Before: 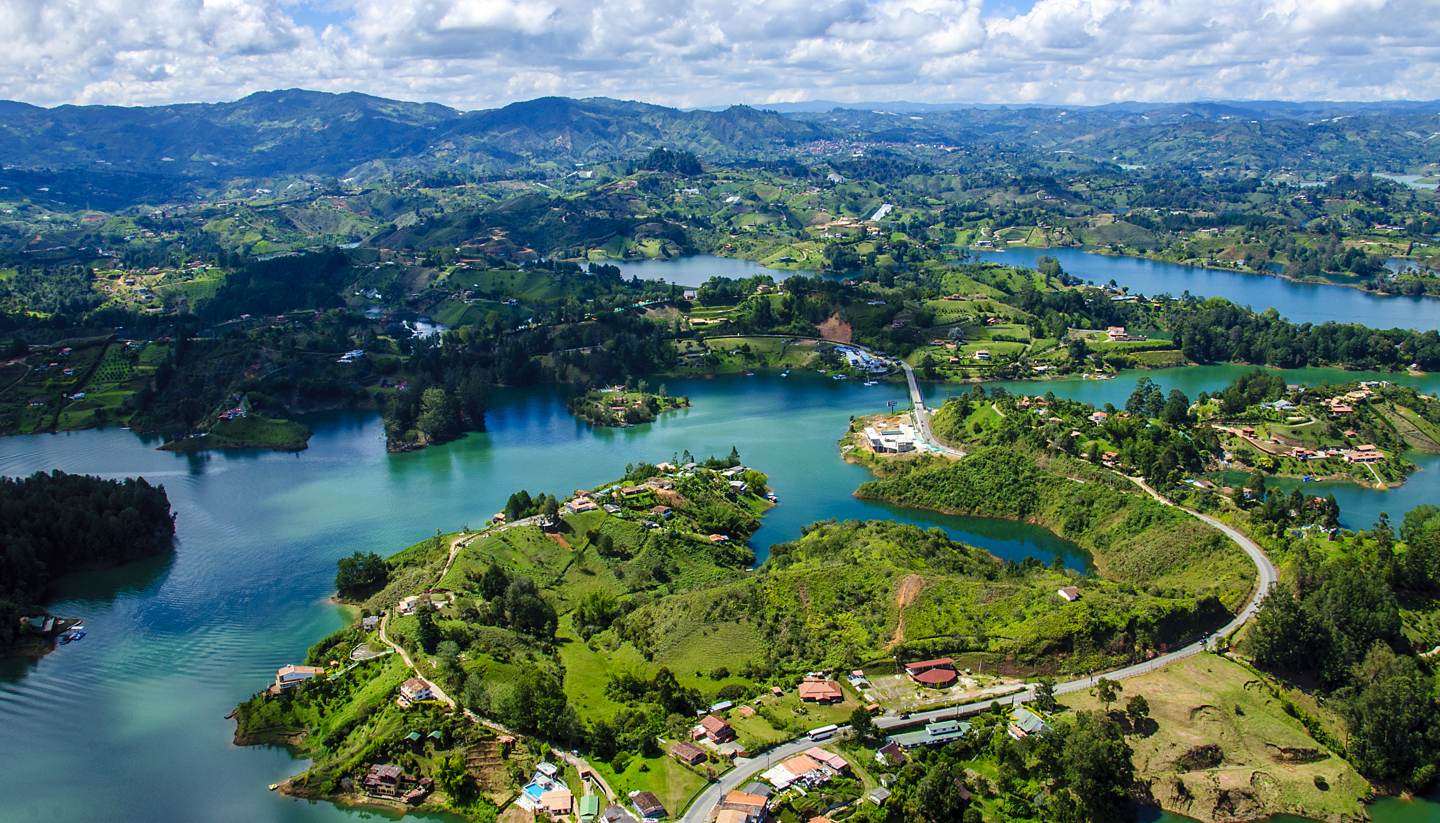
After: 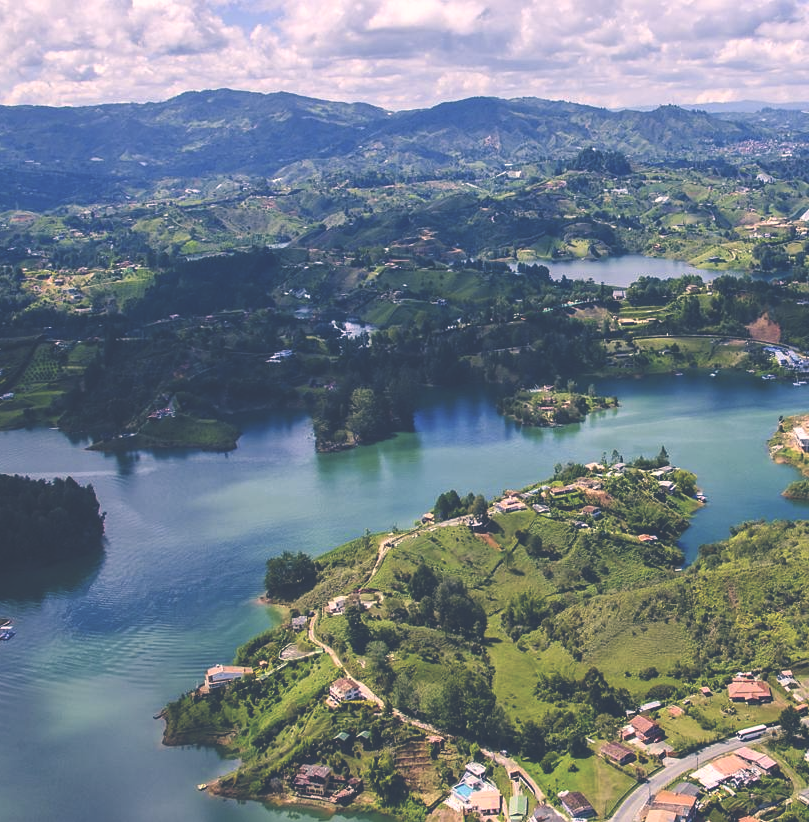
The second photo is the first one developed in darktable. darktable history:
contrast brightness saturation: saturation -0.054
exposure: black level correction -0.039, exposure 0.059 EV, compensate exposure bias true, compensate highlight preservation false
crop: left 4.979%, right 38.82%
color correction: highlights a* 14.08, highlights b* 6.01, shadows a* -6, shadows b* -15.95, saturation 0.868
